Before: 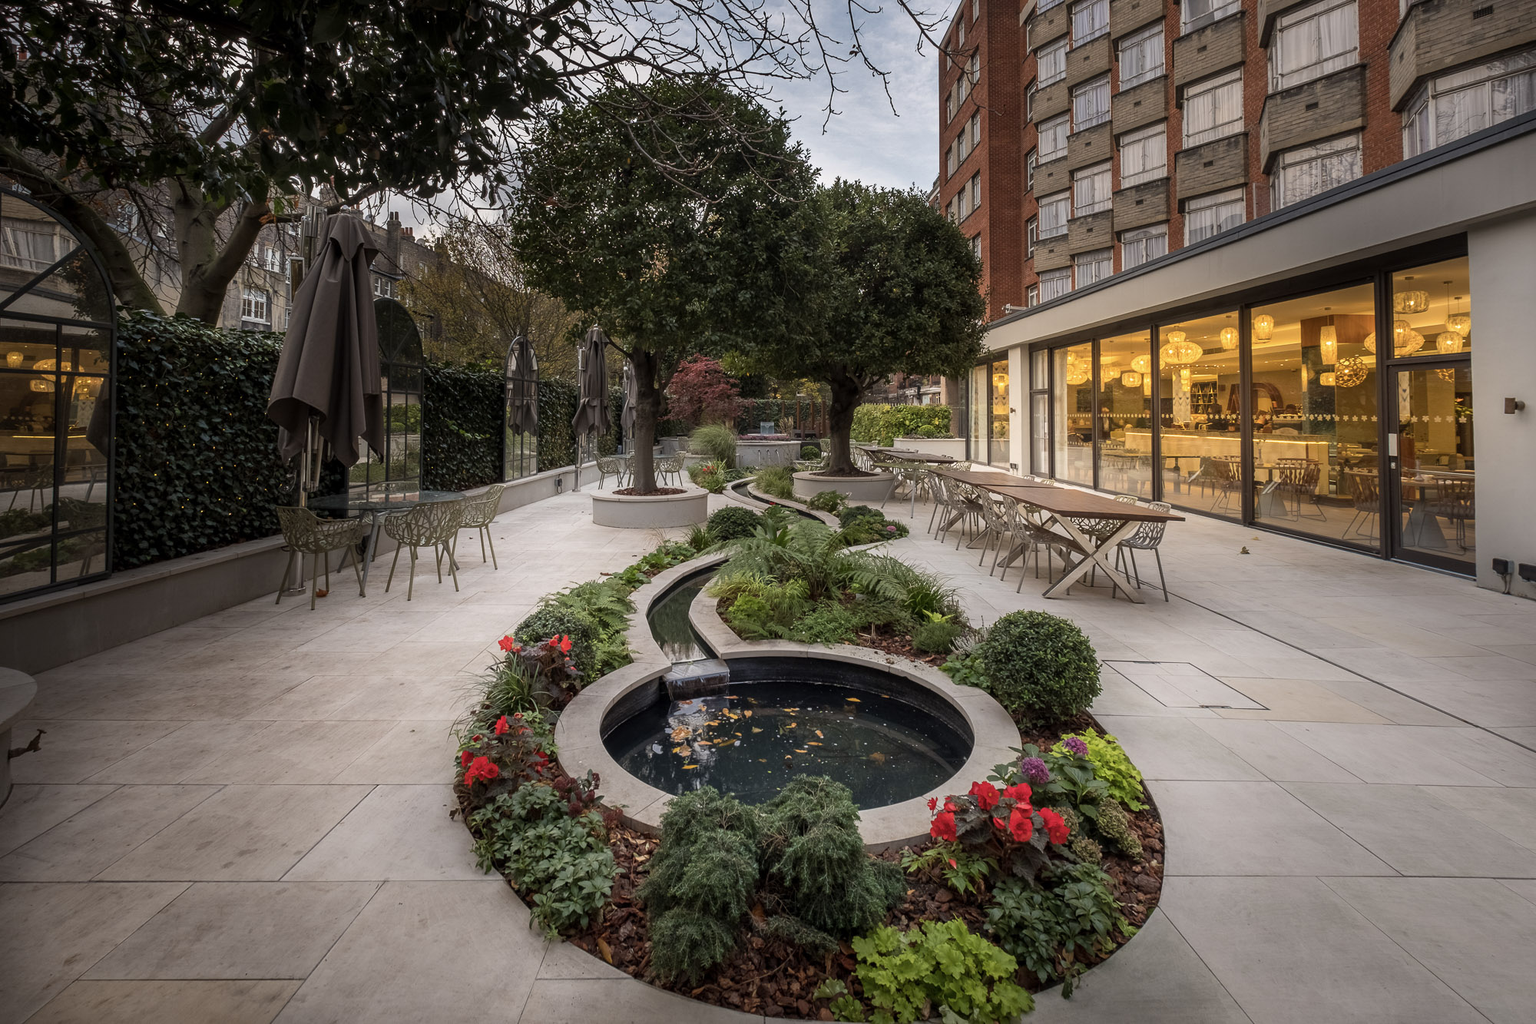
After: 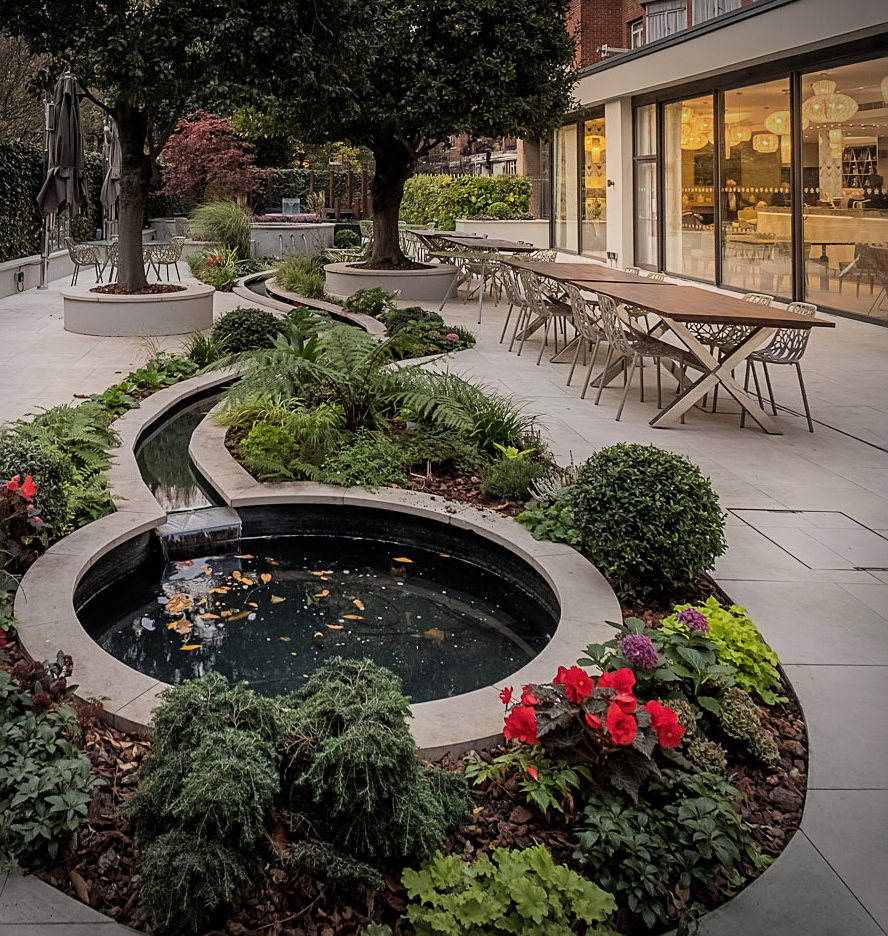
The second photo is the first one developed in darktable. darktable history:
sharpen: on, module defaults
crop: left 35.442%, top 26.382%, right 20.146%, bottom 3.359%
exposure: compensate highlight preservation false
shadows and highlights: shadows 24.67, highlights -79.06, soften with gaussian
filmic rgb: black relative exposure -7.97 EV, white relative exposure 3.8 EV, hardness 4.35, color science v6 (2022)
vignetting: center (-0.032, -0.05)
